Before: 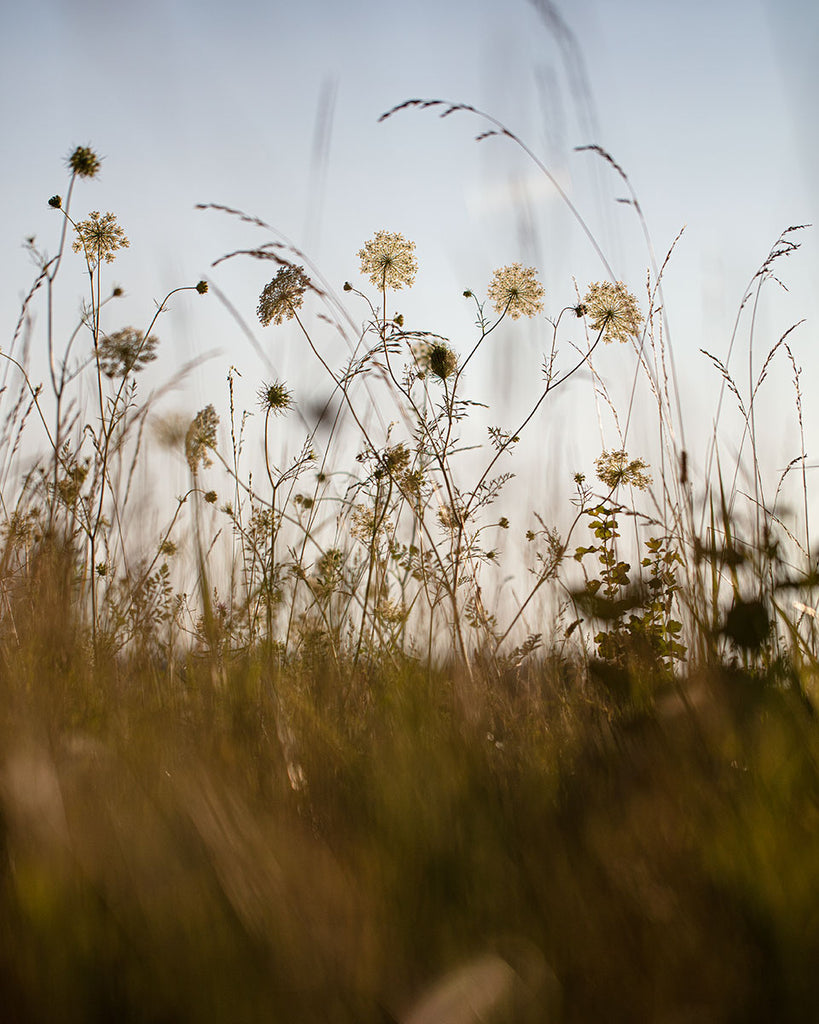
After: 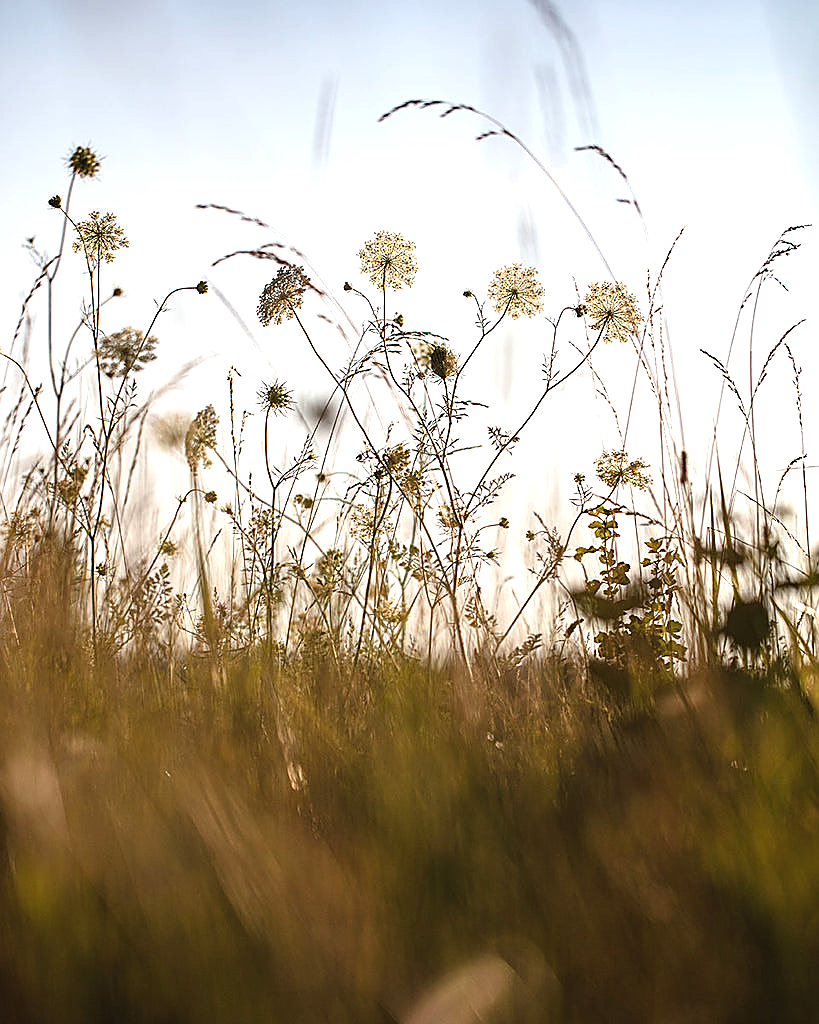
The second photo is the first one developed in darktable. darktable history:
exposure: black level correction -0.002, exposure 0.708 EV, compensate exposure bias true, compensate highlight preservation false
sharpen: radius 1.4, amount 1.25, threshold 0.7
